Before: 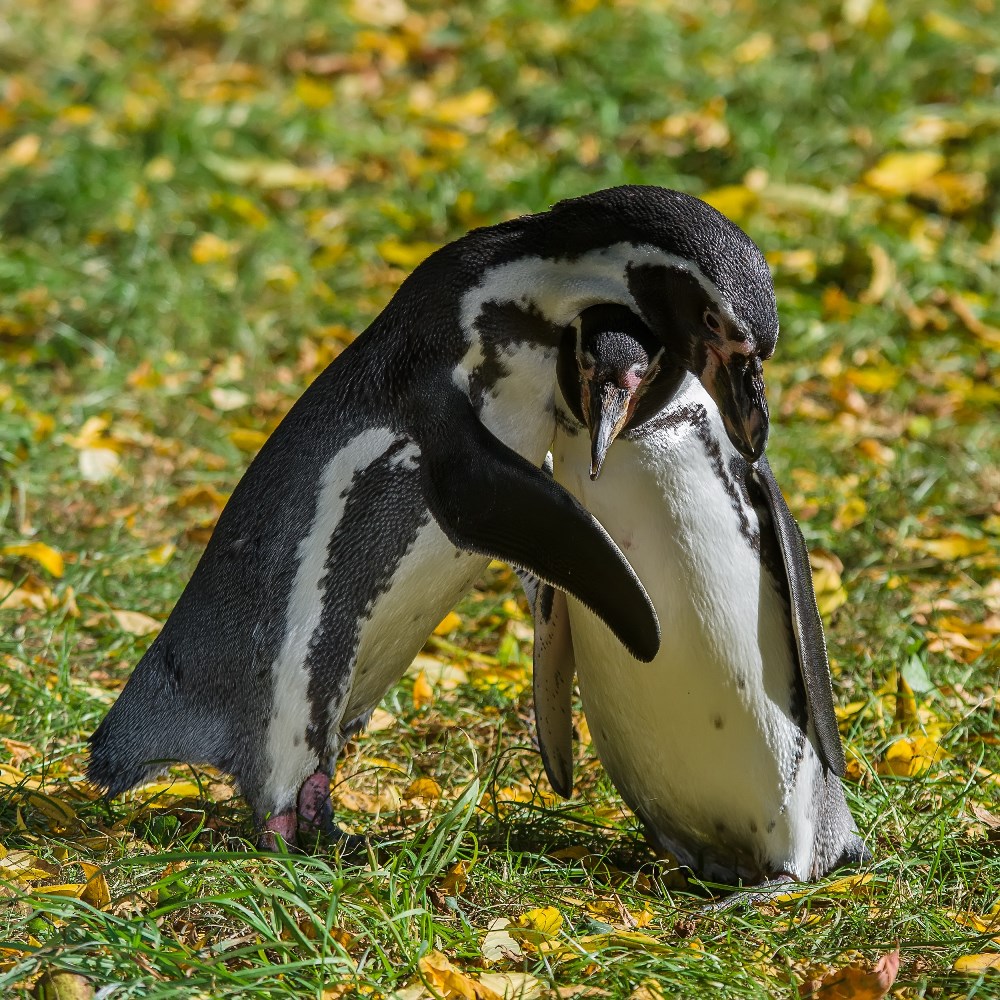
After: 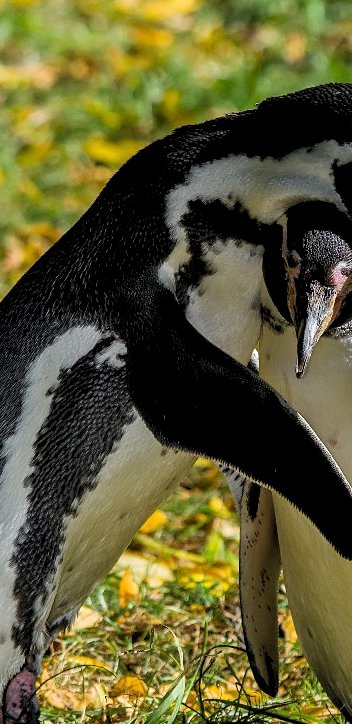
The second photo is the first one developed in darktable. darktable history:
crop and rotate: left 29.476%, top 10.214%, right 35.32%, bottom 17.333%
grain: coarseness 0.09 ISO, strength 10%
rgb levels: levels [[0.013, 0.434, 0.89], [0, 0.5, 1], [0, 0.5, 1]]
